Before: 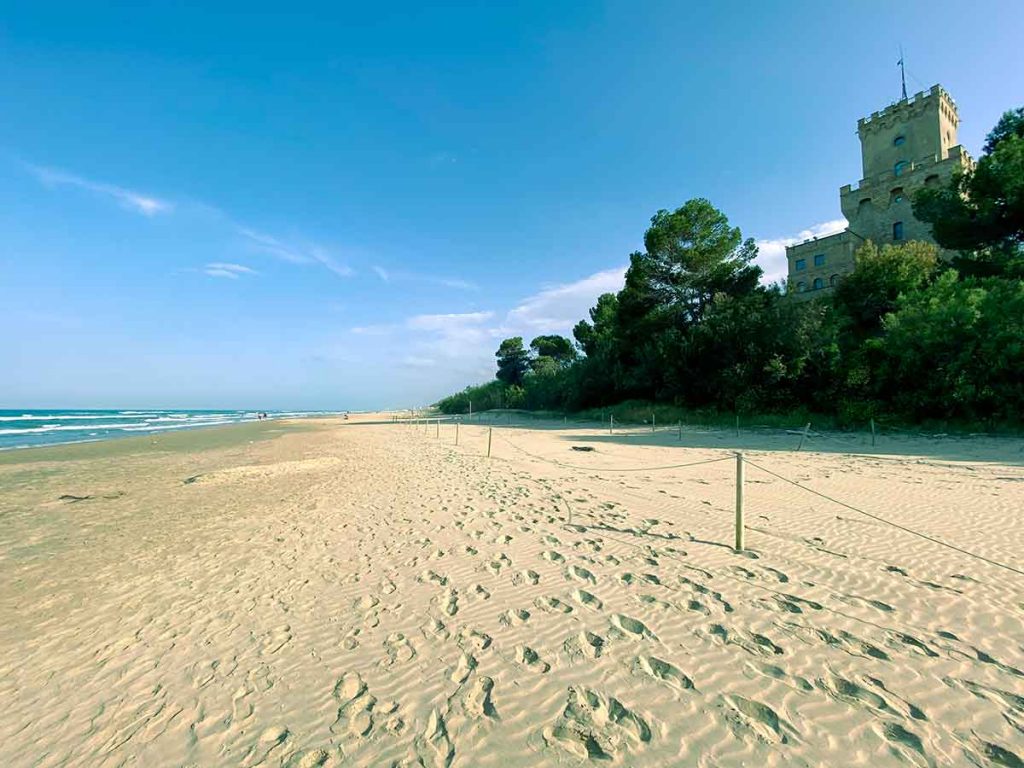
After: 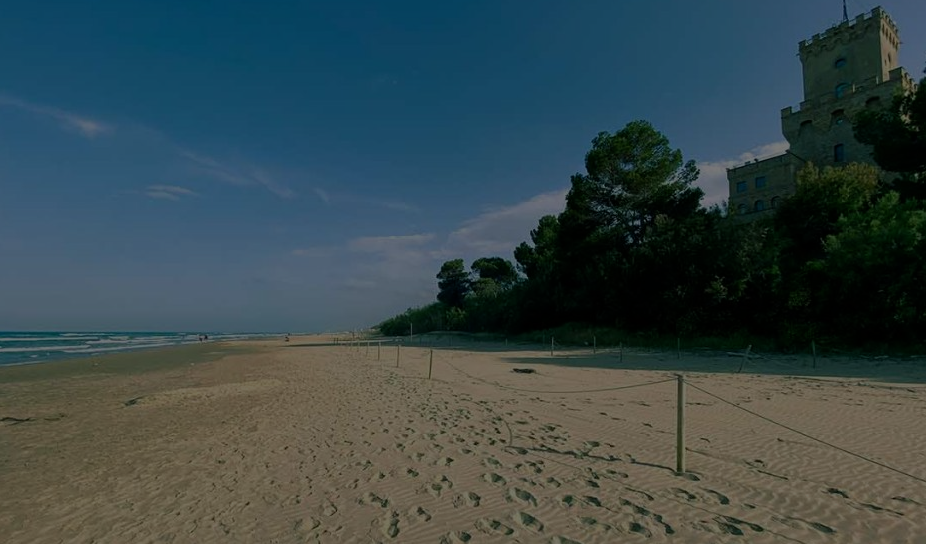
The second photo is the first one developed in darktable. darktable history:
crop: left 5.849%, top 10.196%, right 3.676%, bottom 18.897%
exposure: exposure -2.444 EV, compensate highlight preservation false
